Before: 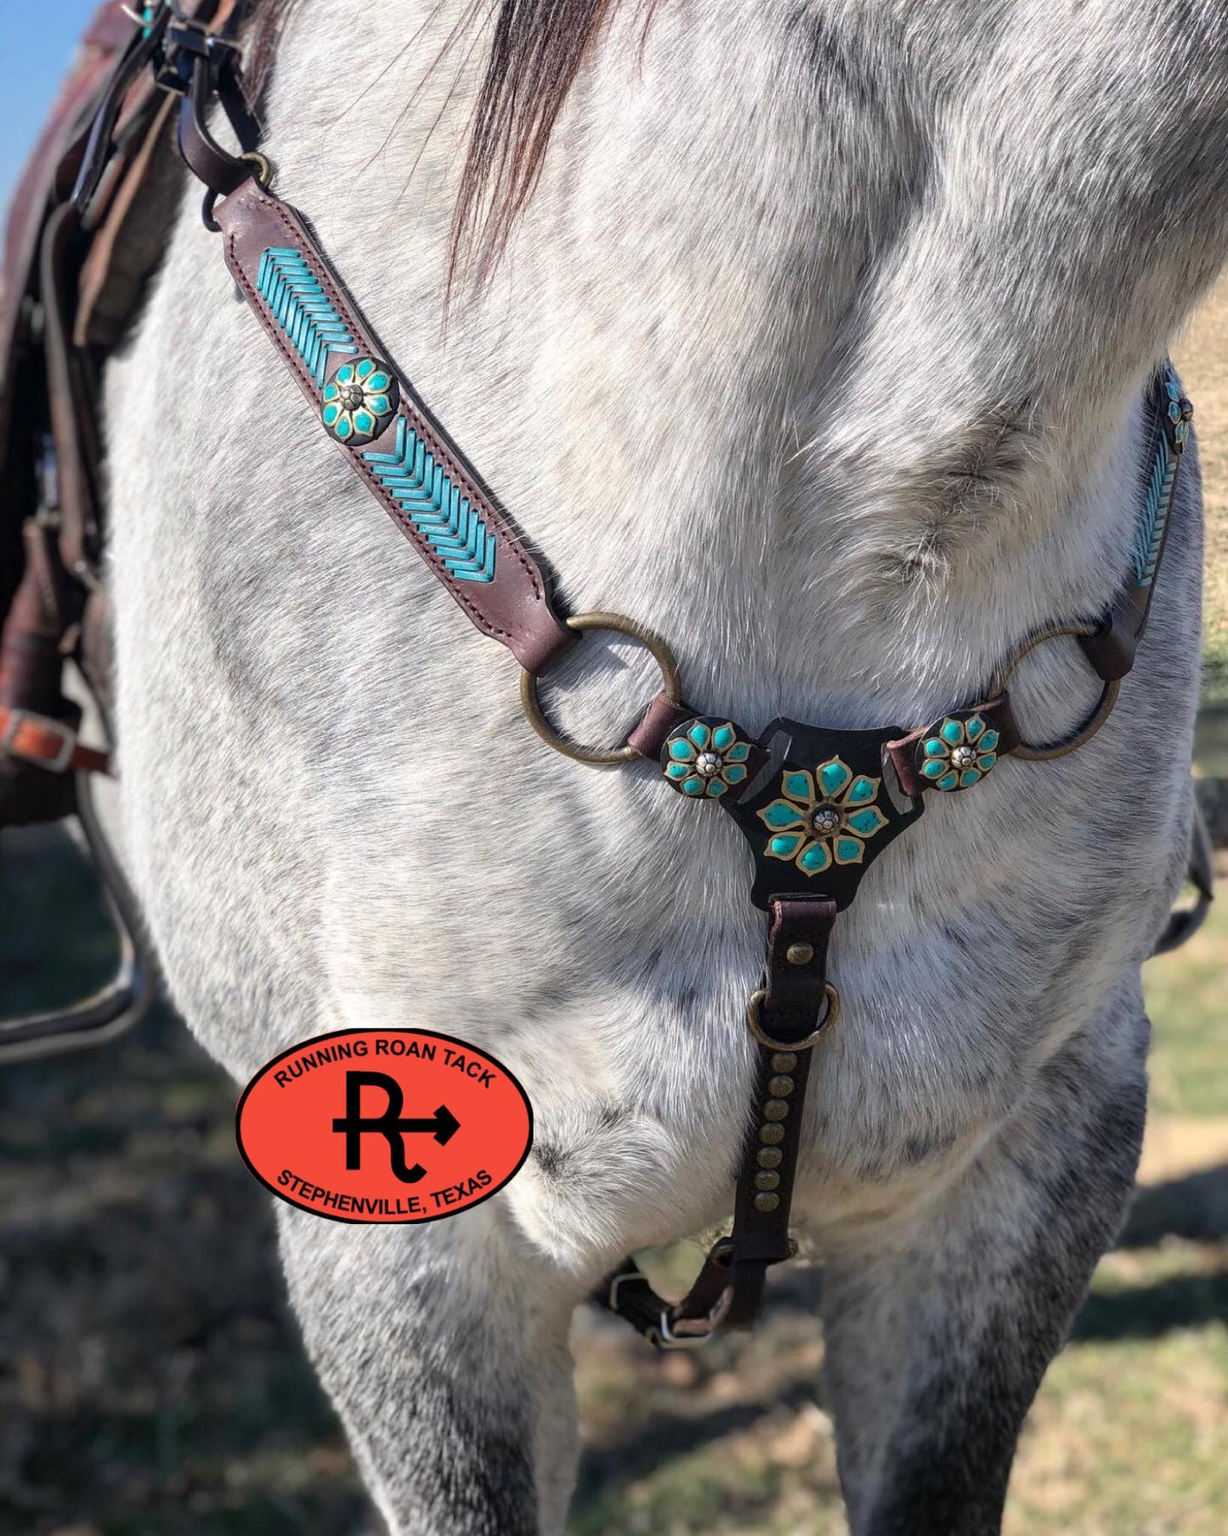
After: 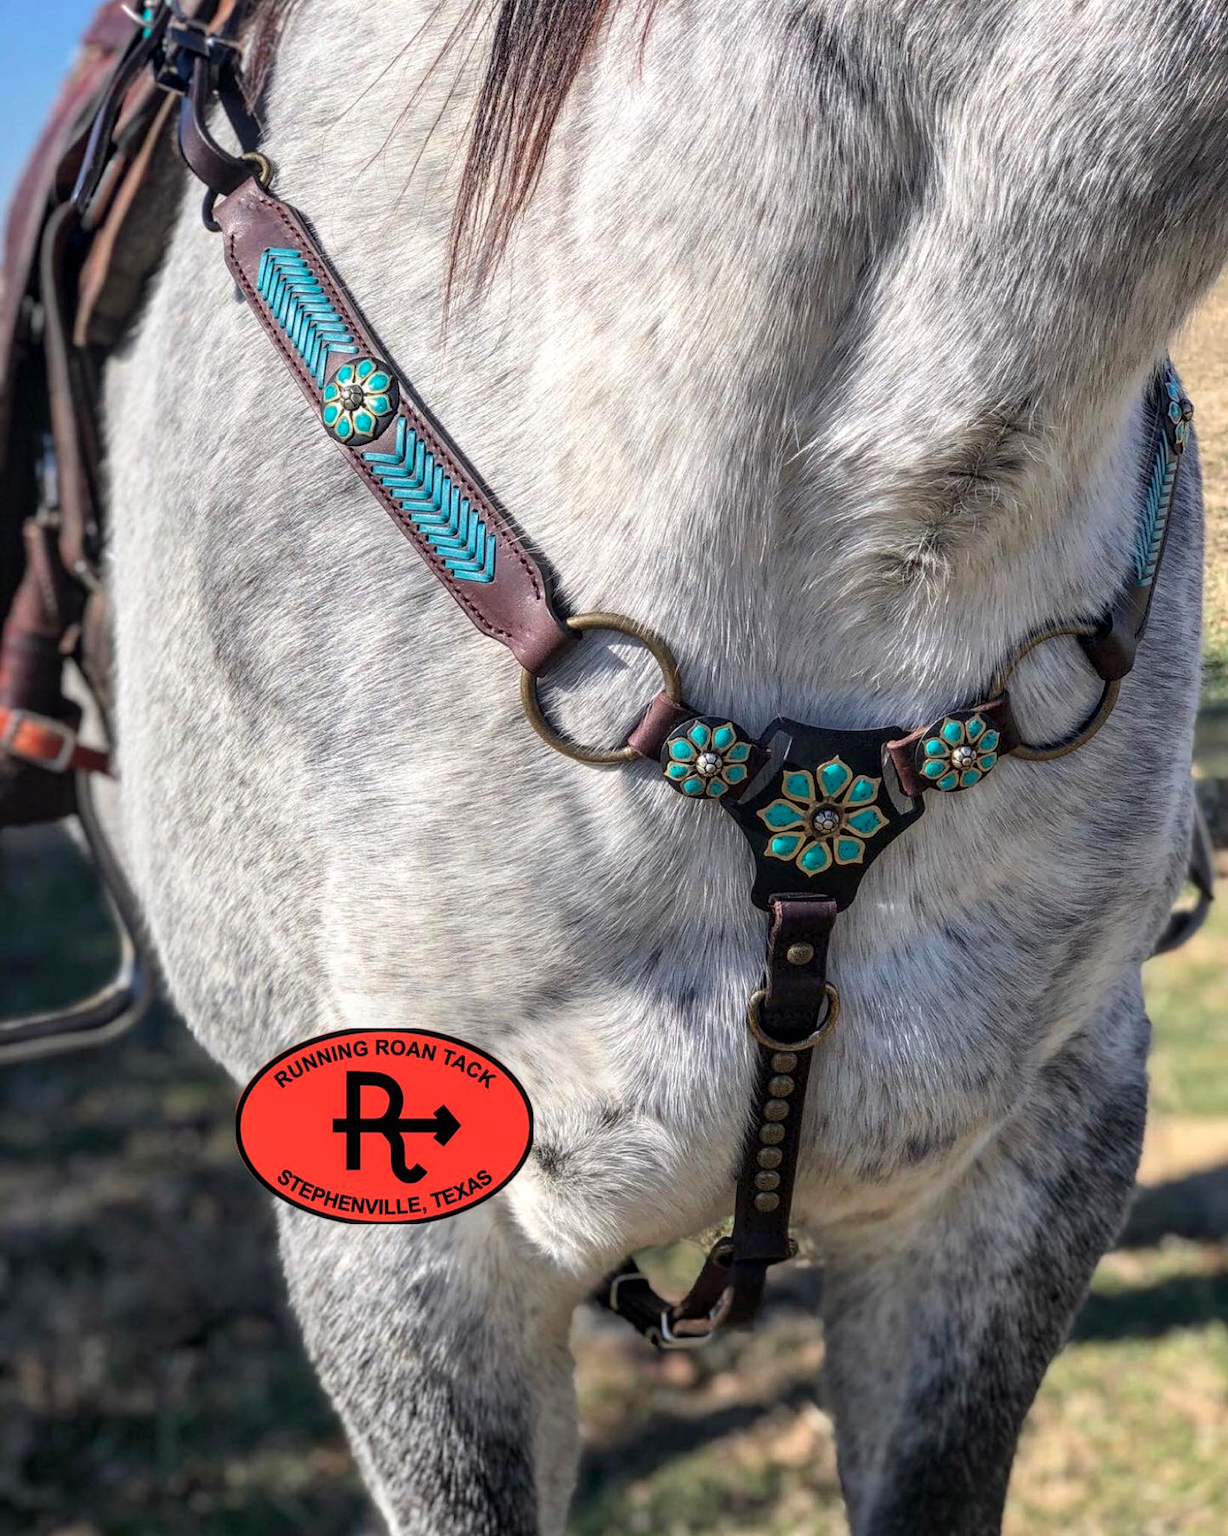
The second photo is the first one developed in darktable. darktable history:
local contrast: on, module defaults
contrast brightness saturation: saturation 0.13
